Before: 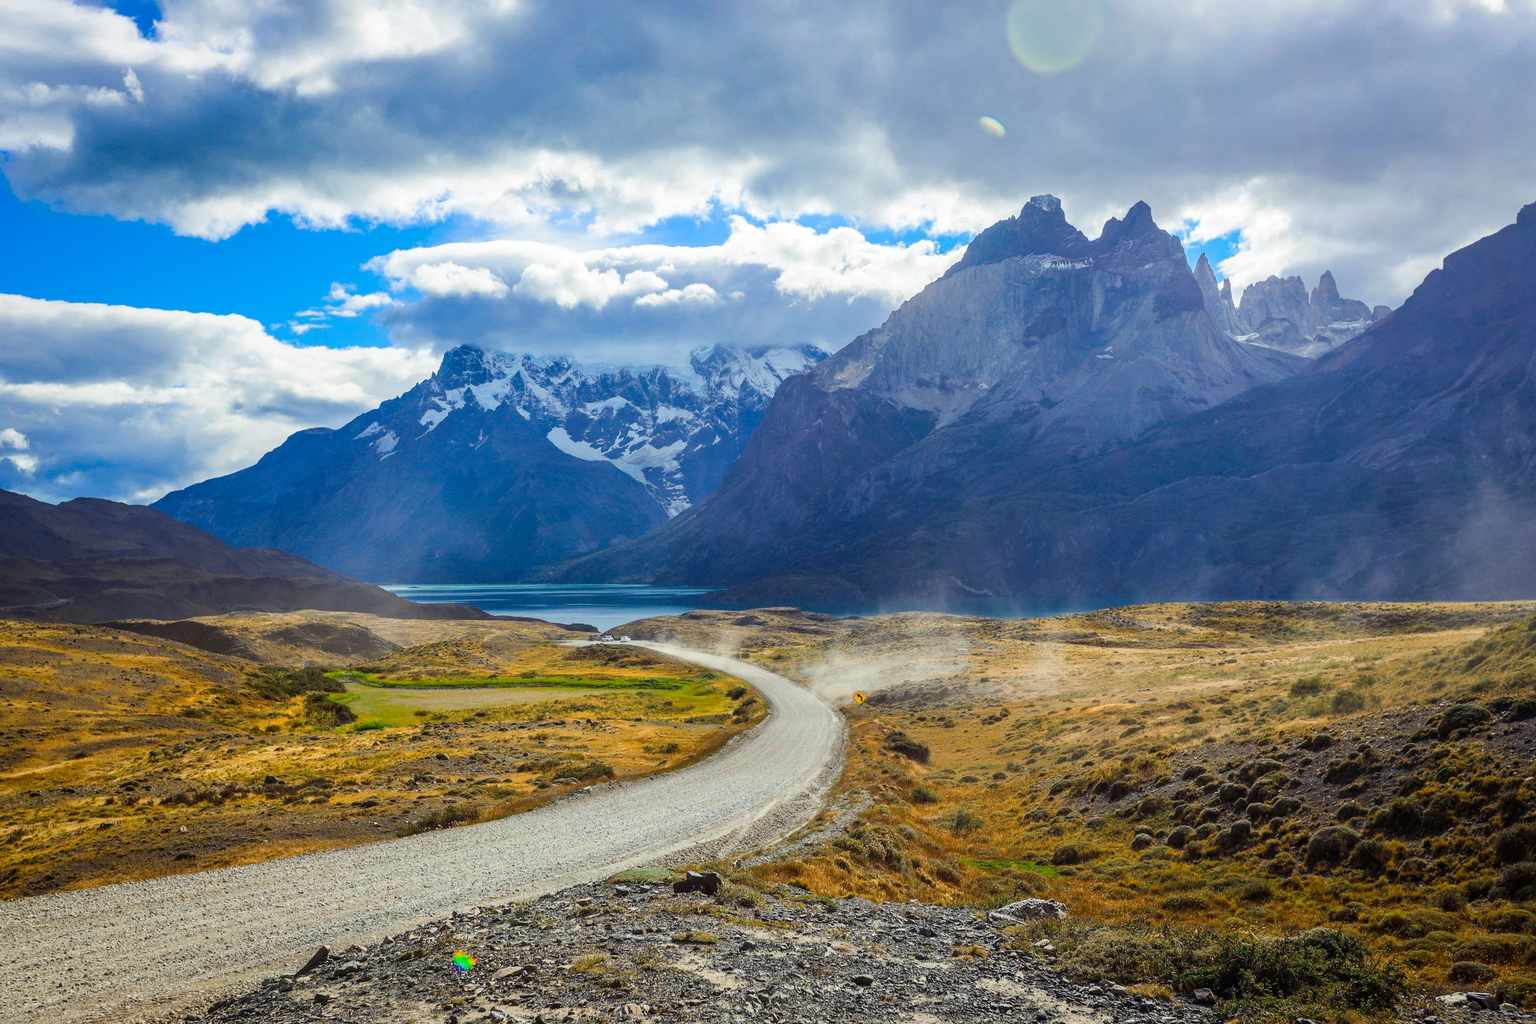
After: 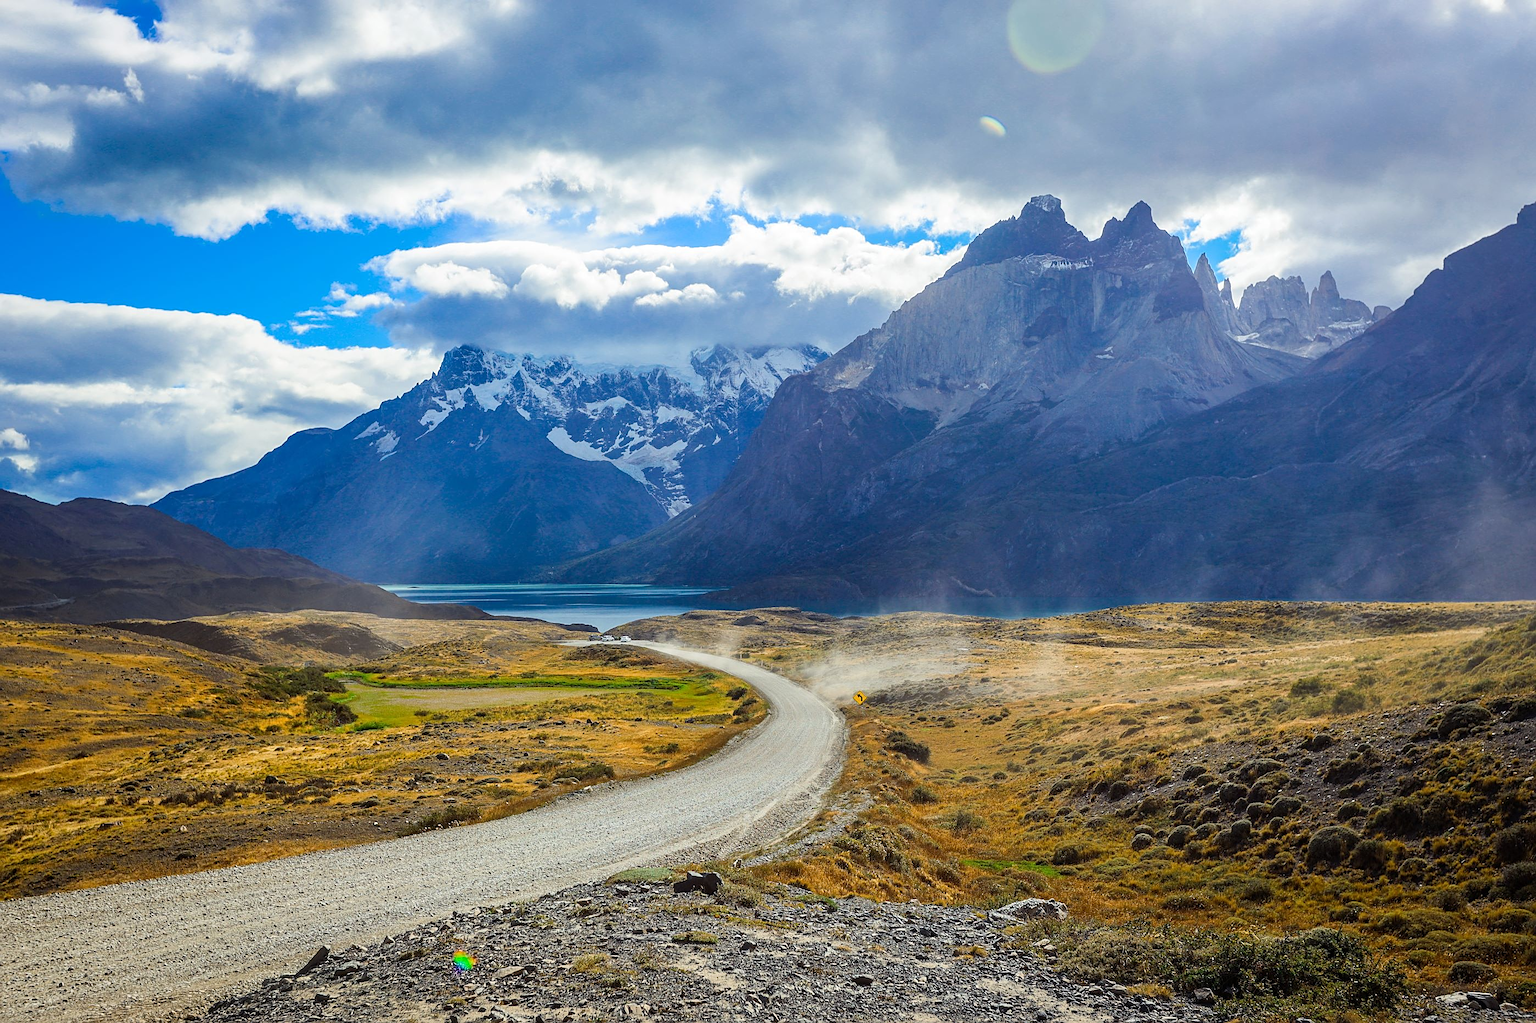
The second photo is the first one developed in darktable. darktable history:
levels: gray 59.35%
sharpen: on, module defaults
